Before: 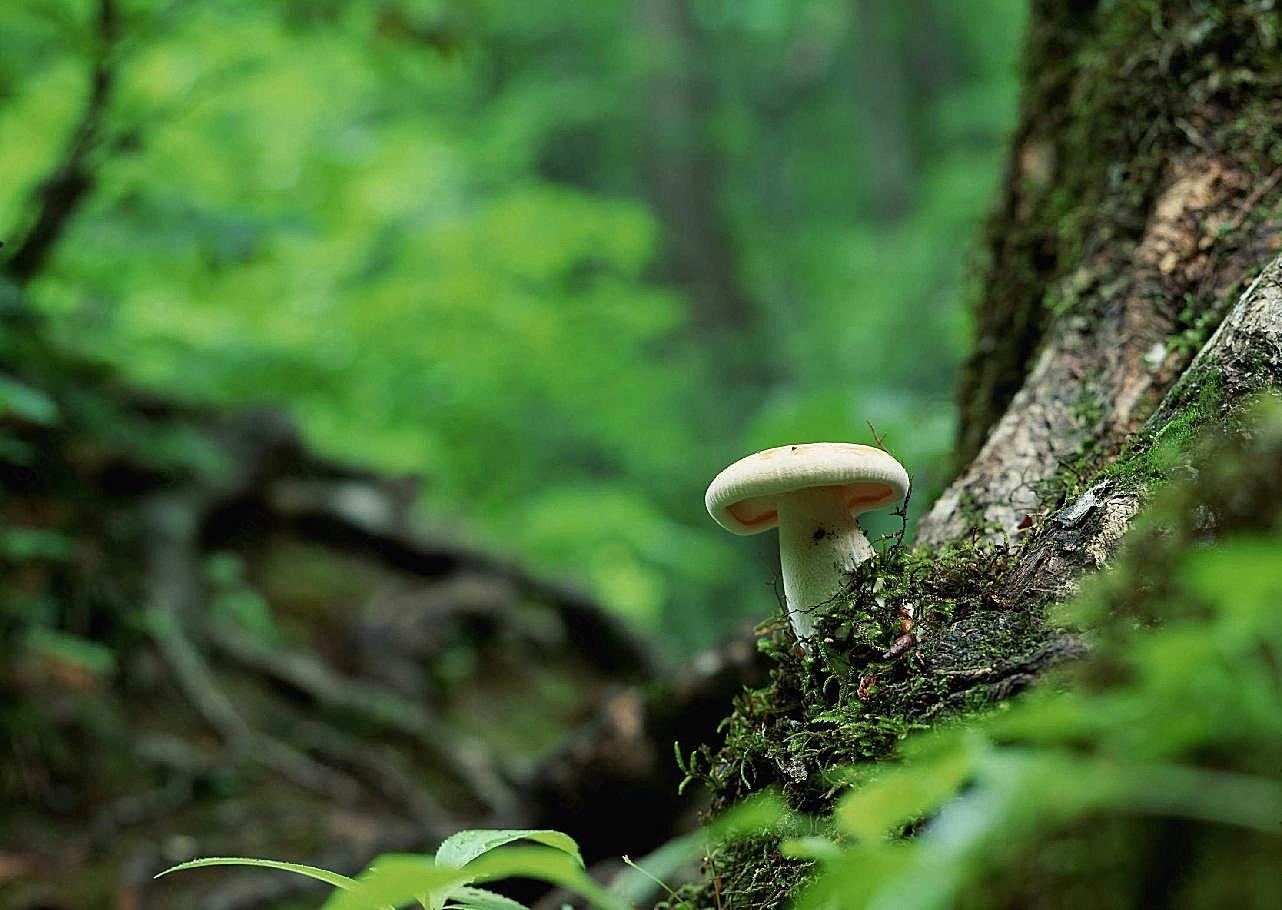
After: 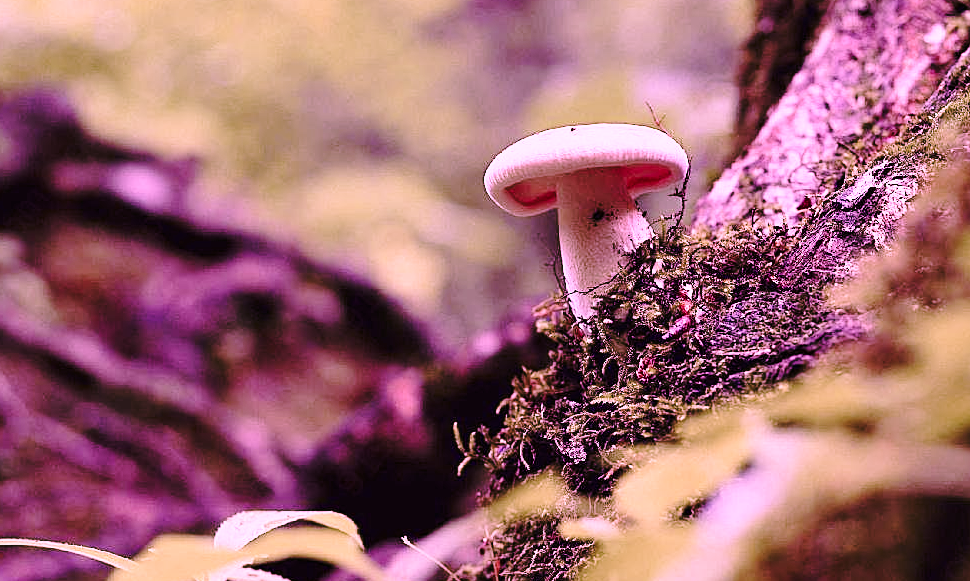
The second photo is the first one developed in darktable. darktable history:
base curve: curves: ch0 [(0, 0) (0.032, 0.037) (0.105, 0.228) (0.435, 0.76) (0.856, 0.983) (1, 1)], preserve colors none
crop and rotate: left 17.299%, top 35.115%, right 7.015%, bottom 1.024%
color calibration: illuminant custom, x 0.261, y 0.521, temperature 7054.11 K
